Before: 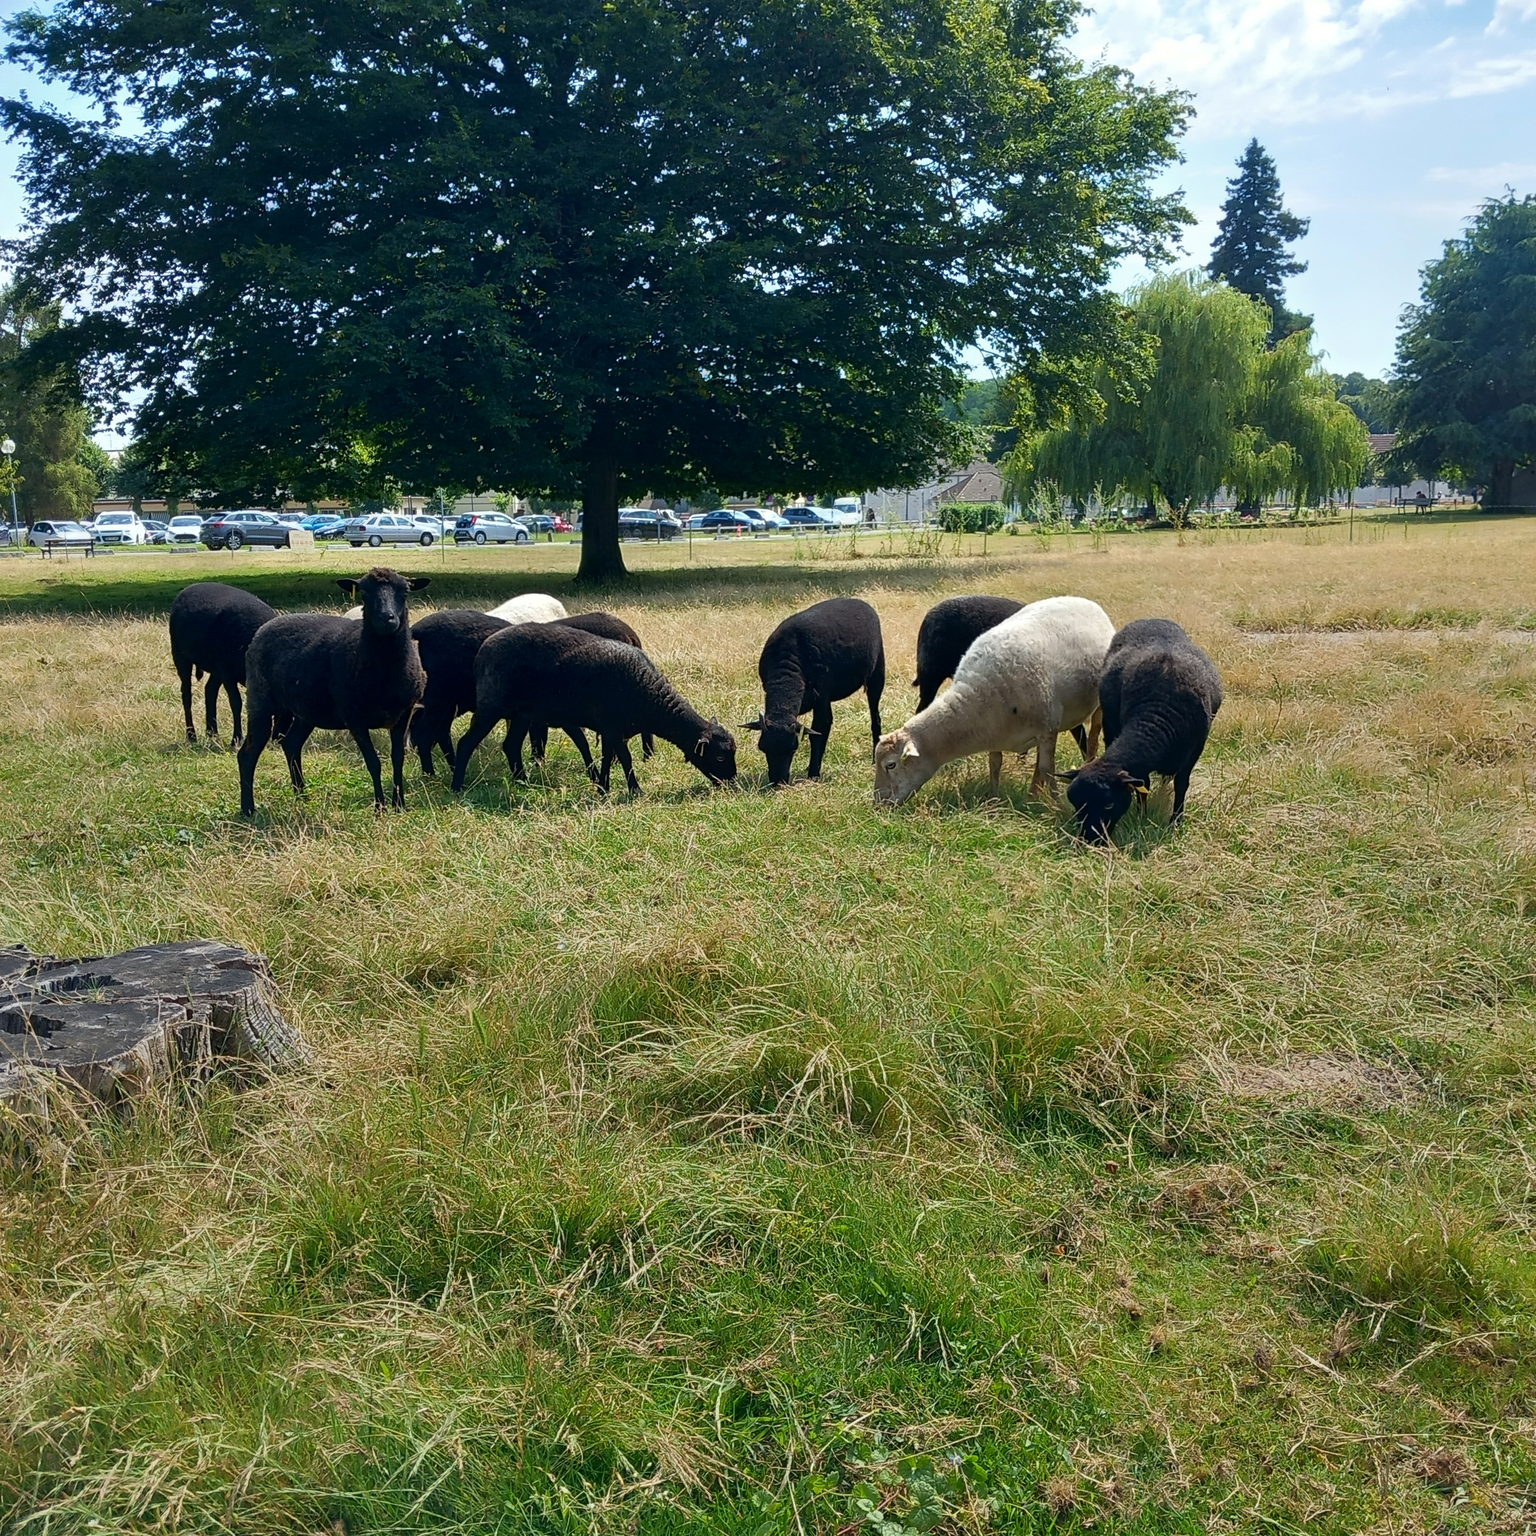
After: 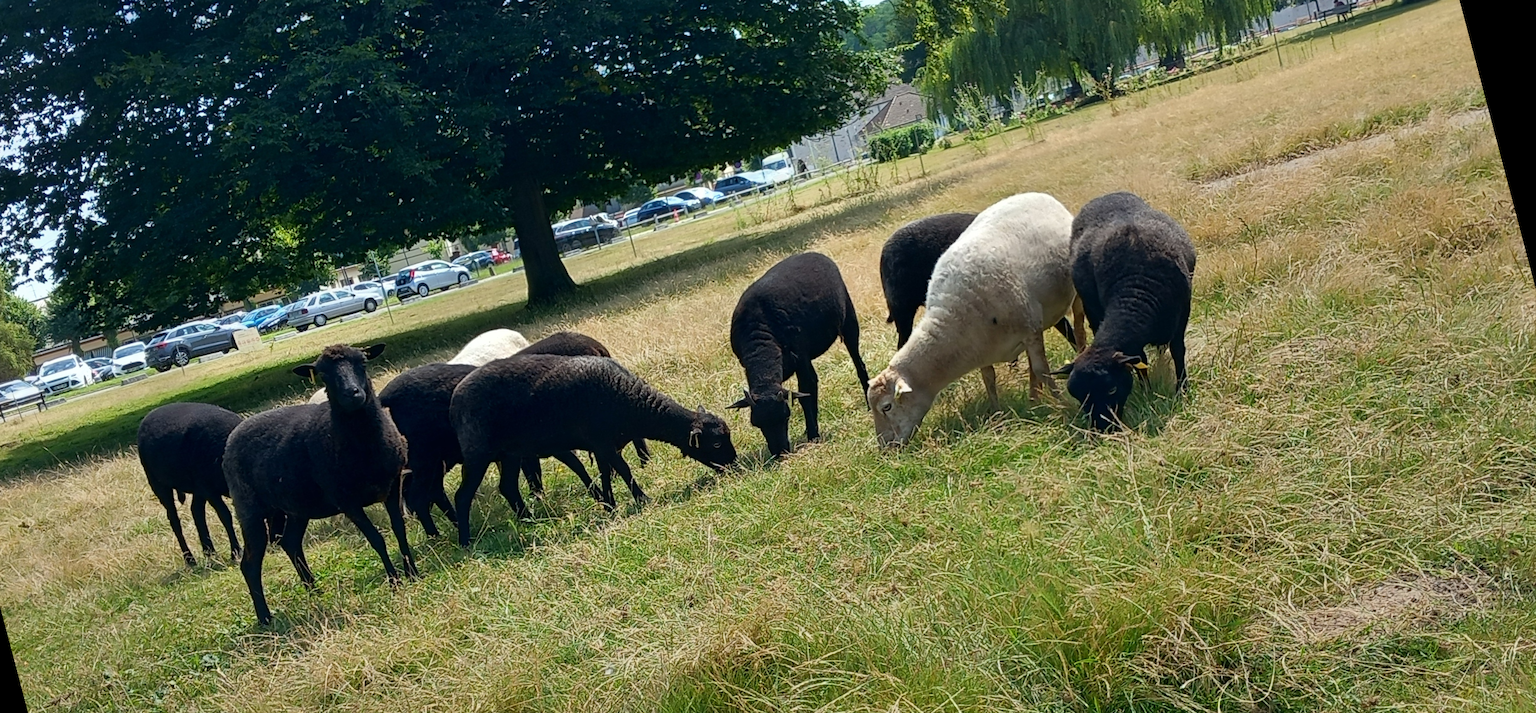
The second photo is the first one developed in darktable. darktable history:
rotate and perspective: rotation -14.8°, crop left 0.1, crop right 0.903, crop top 0.25, crop bottom 0.748
crop: top 3.857%, bottom 21.132%
